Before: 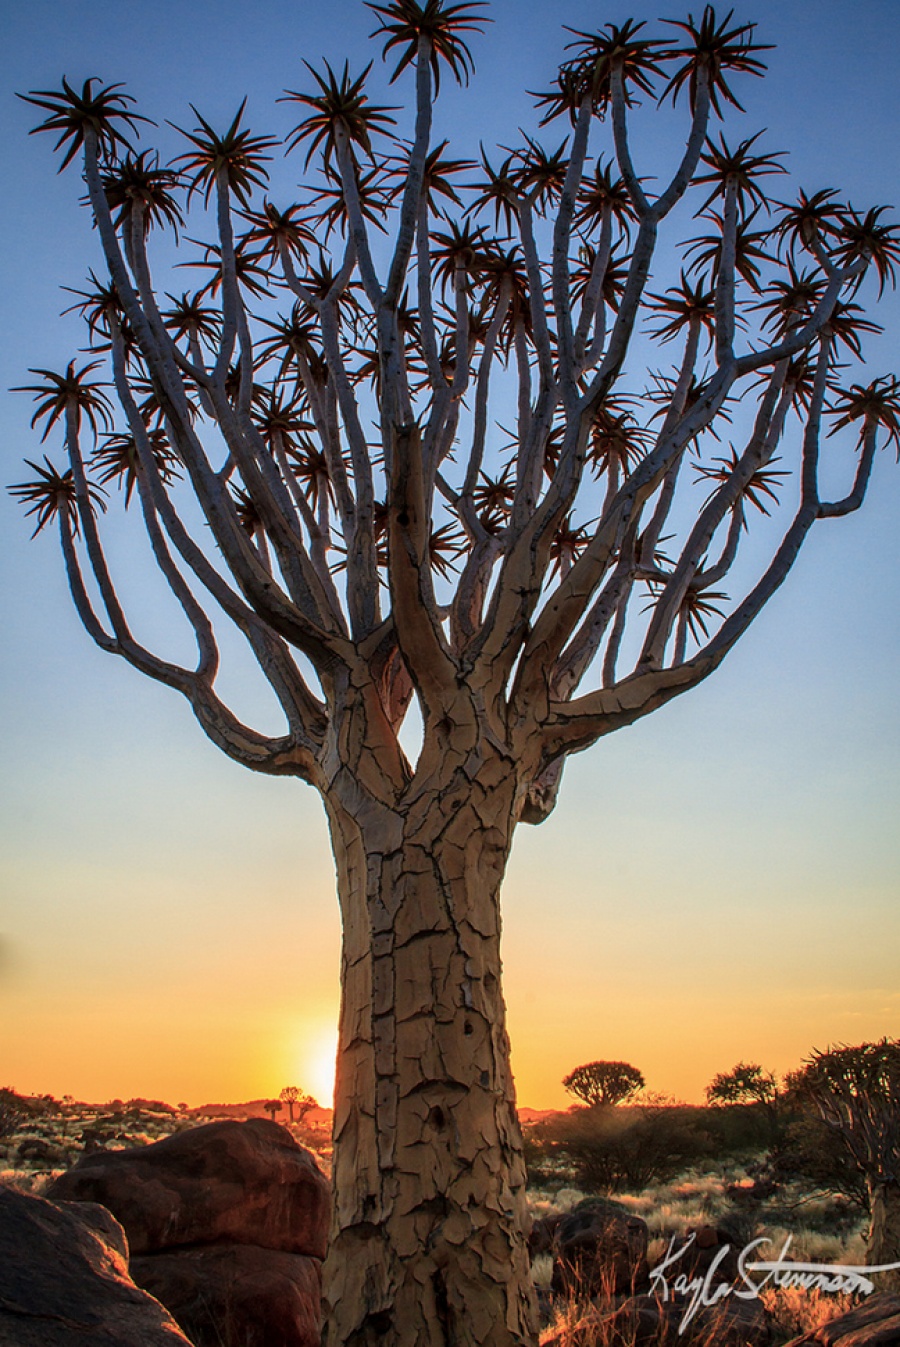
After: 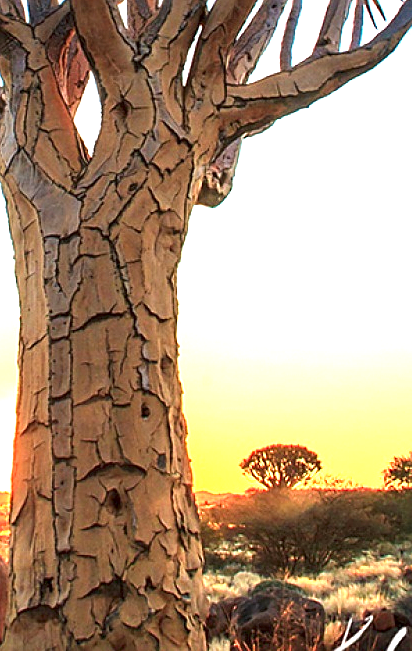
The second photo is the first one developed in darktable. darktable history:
exposure: black level correction 0, exposure 1.741 EV, compensate exposure bias true, compensate highlight preservation false
crop: left 35.976%, top 45.819%, right 18.162%, bottom 5.807%
sharpen: on, module defaults
contrast brightness saturation: saturation 0.13
